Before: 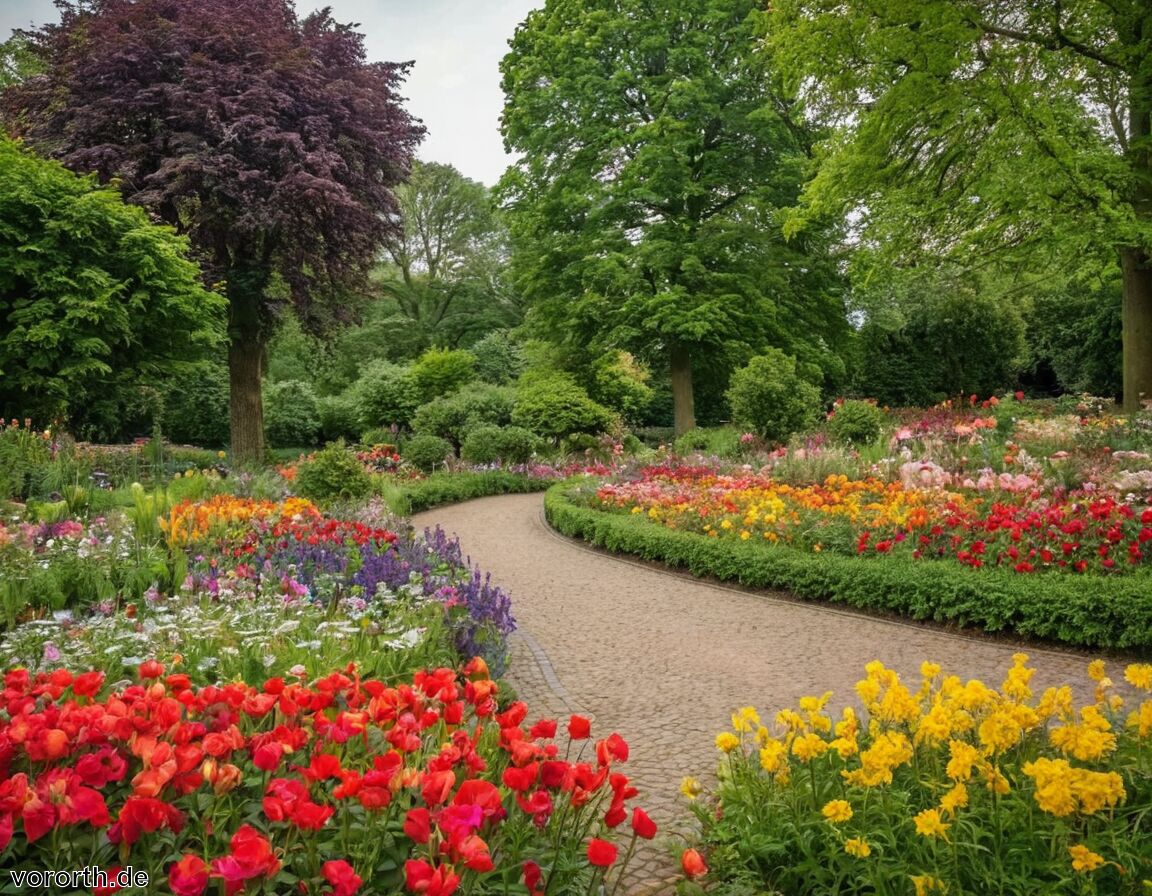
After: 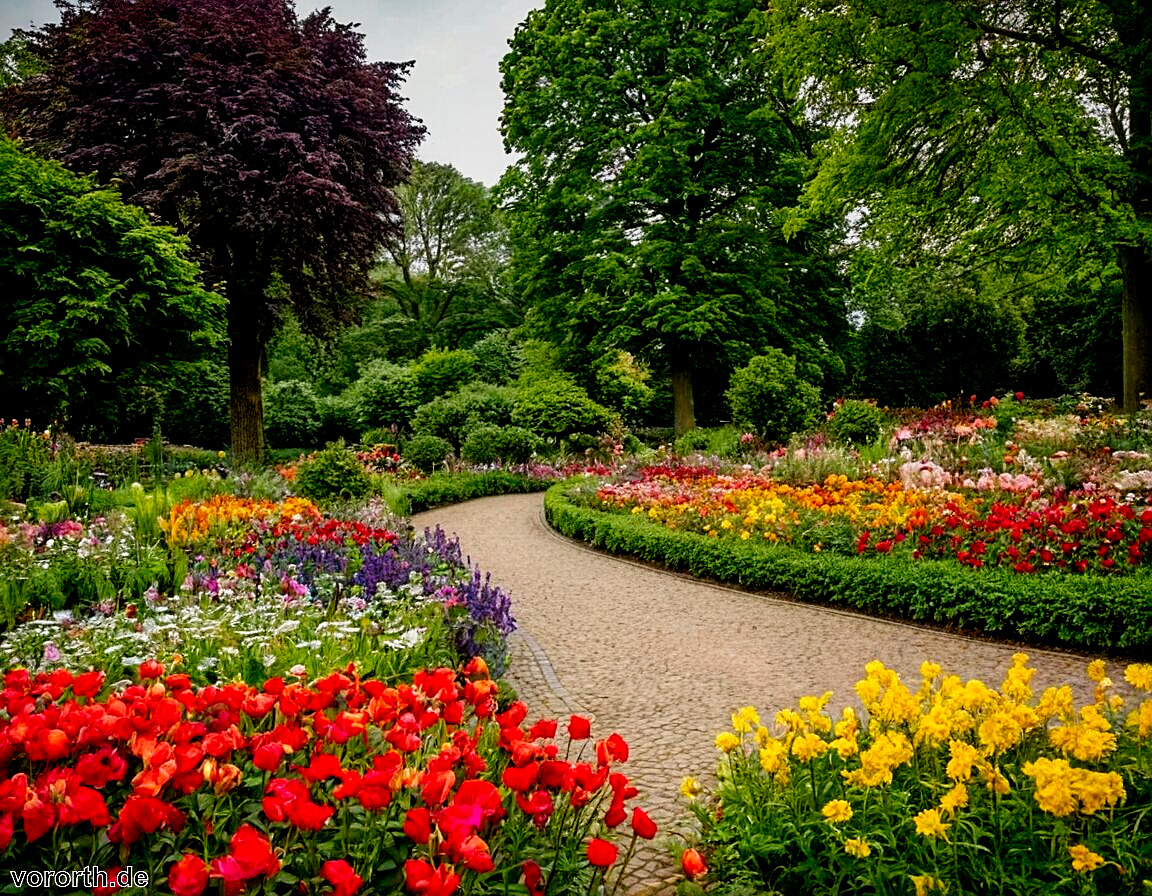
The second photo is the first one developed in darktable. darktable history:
graduated density: on, module defaults
sharpen: on, module defaults
filmic rgb: black relative exposure -5.5 EV, white relative exposure 2.5 EV, threshold 3 EV, target black luminance 0%, hardness 4.51, latitude 67.35%, contrast 1.453, shadows ↔ highlights balance -3.52%, preserve chrominance no, color science v4 (2020), contrast in shadows soft, enable highlight reconstruction true
